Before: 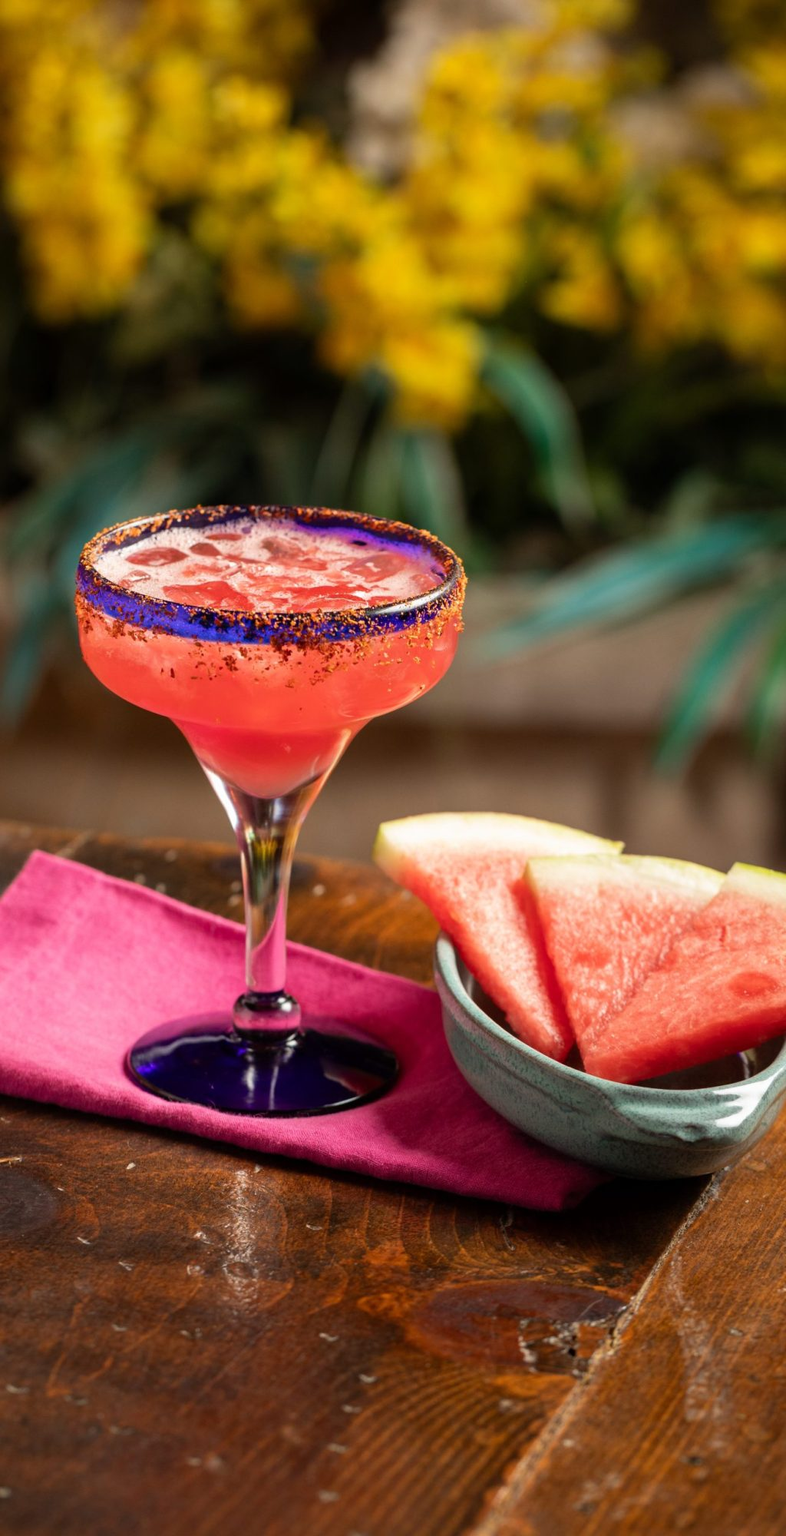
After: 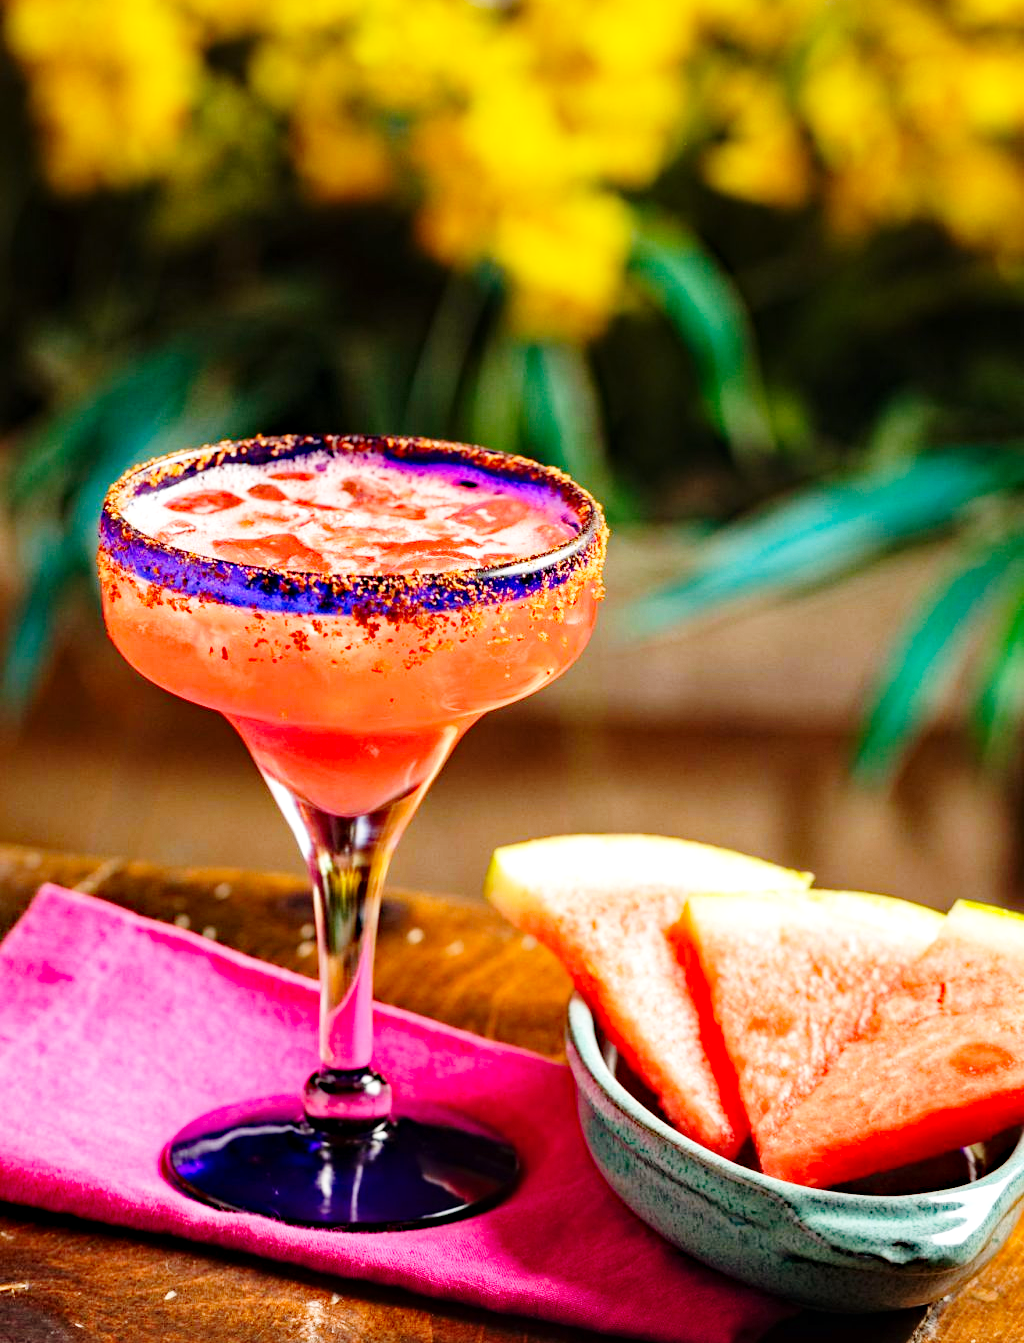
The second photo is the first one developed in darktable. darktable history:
base curve: curves: ch0 [(0, 0) (0.028, 0.03) (0.121, 0.232) (0.46, 0.748) (0.859, 0.968) (1, 1)], fusion 1, preserve colors none
haze removal: strength 0.521, distance 0.922, compatibility mode true, adaptive false
crop: top 11.176%, bottom 21.669%
exposure: exposure -0.172 EV, compensate exposure bias true, compensate highlight preservation false
